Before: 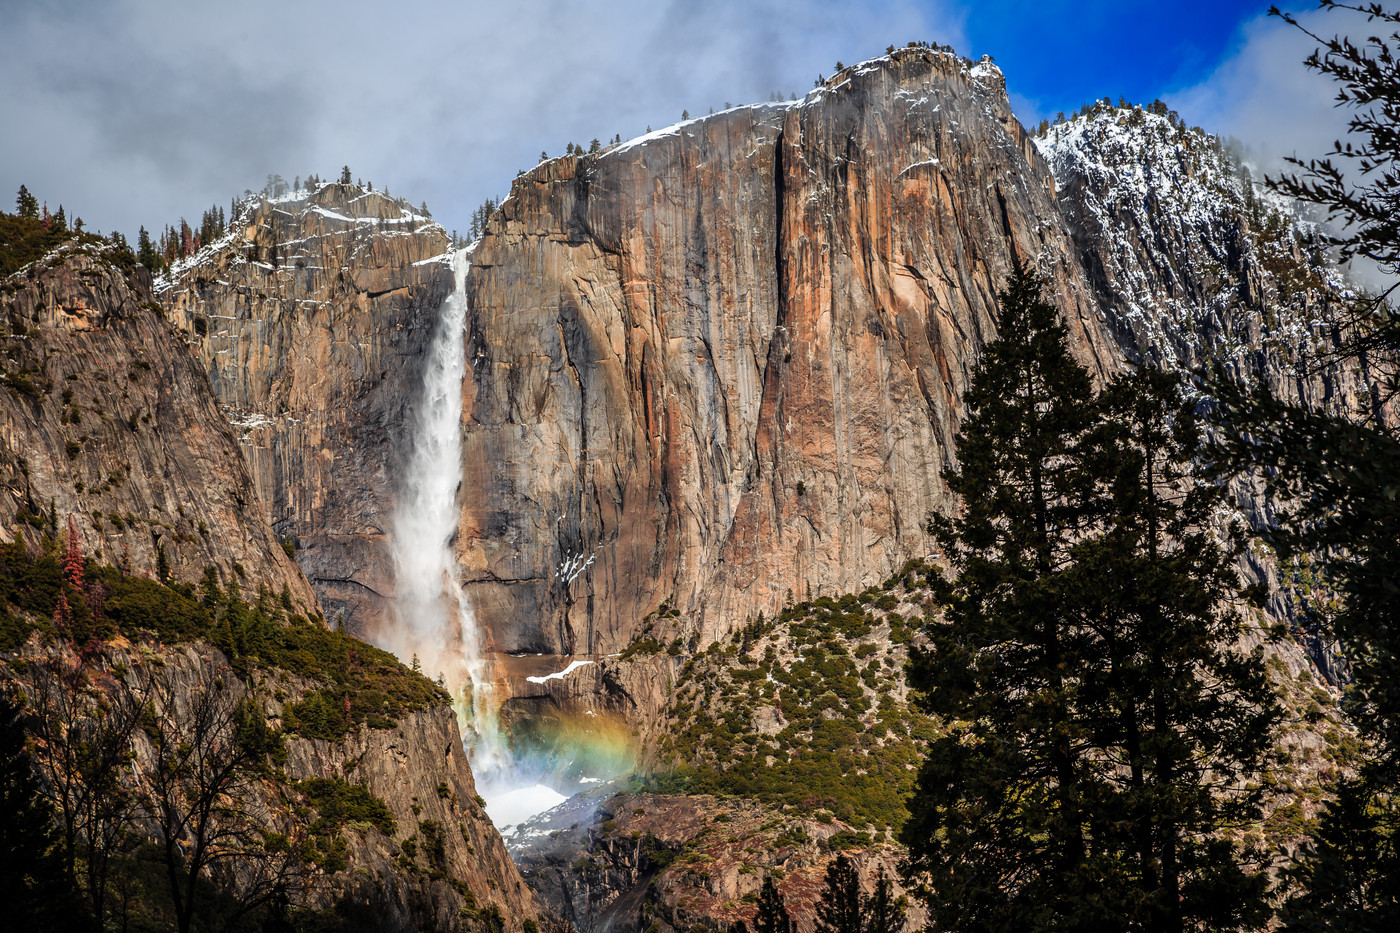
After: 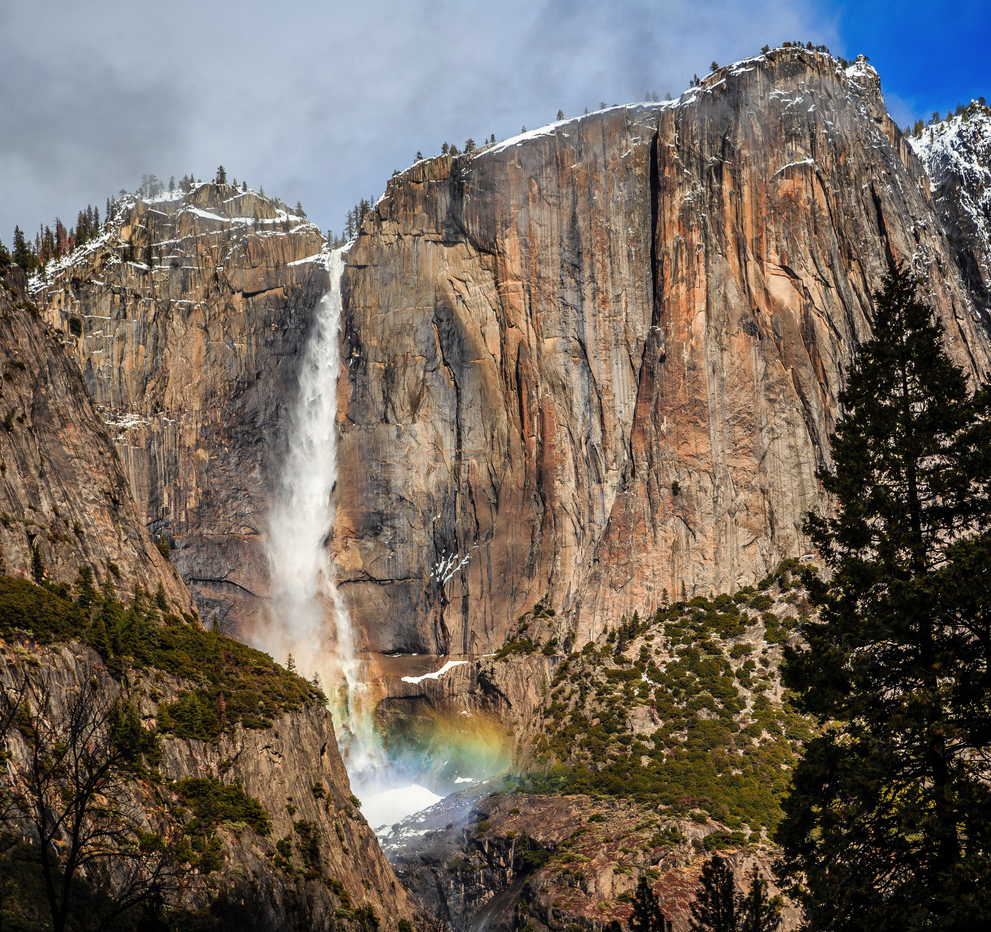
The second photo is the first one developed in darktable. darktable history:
exposure: compensate exposure bias true, compensate highlight preservation false
crop and rotate: left 9.061%, right 20.142%
color correction: highlights b* 3
